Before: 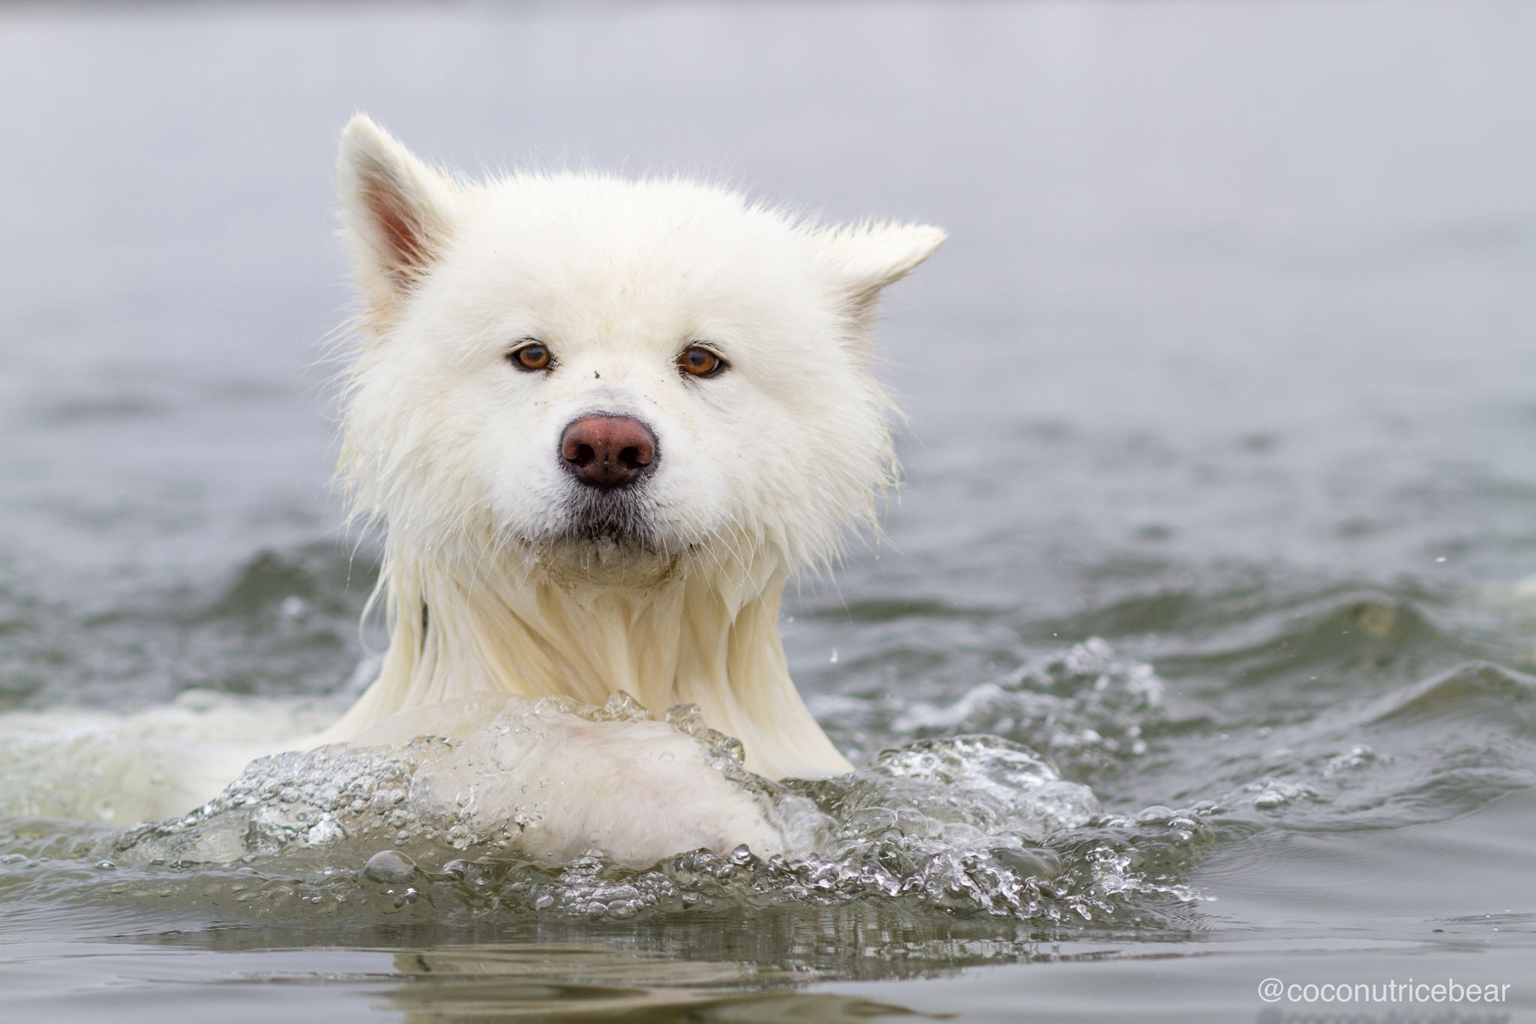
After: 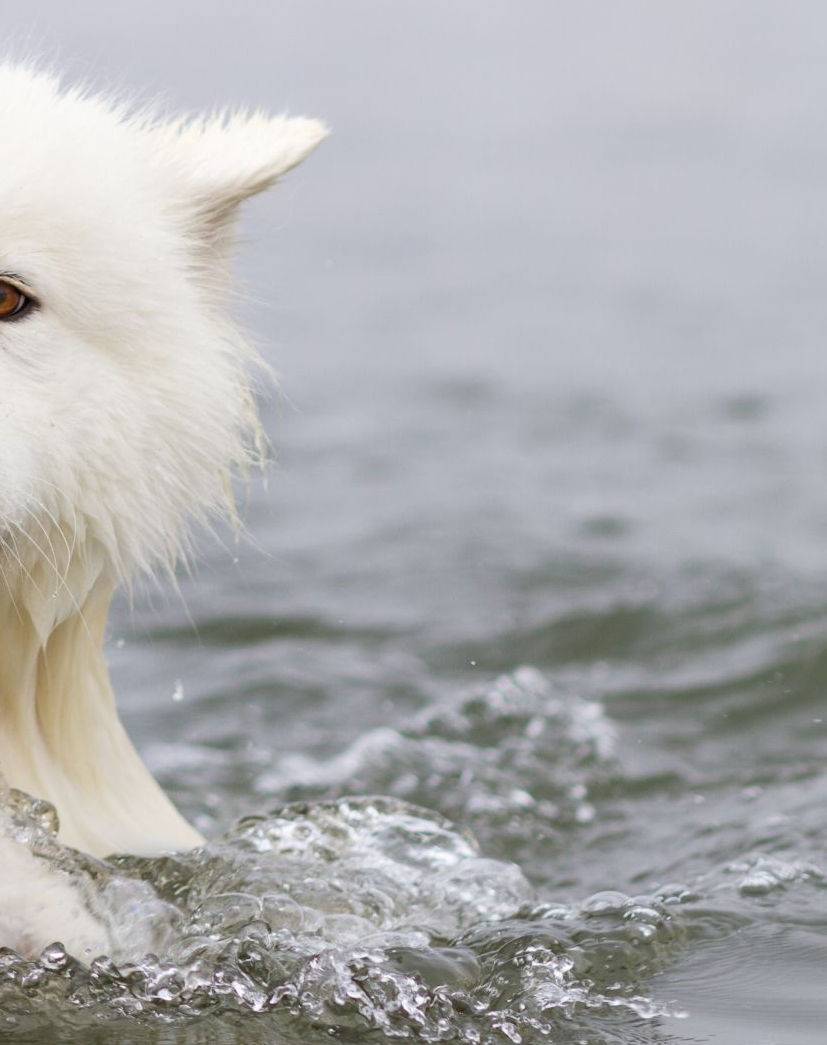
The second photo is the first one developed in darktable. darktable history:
crop: left 45.616%, top 13.469%, right 13.994%, bottom 9.963%
